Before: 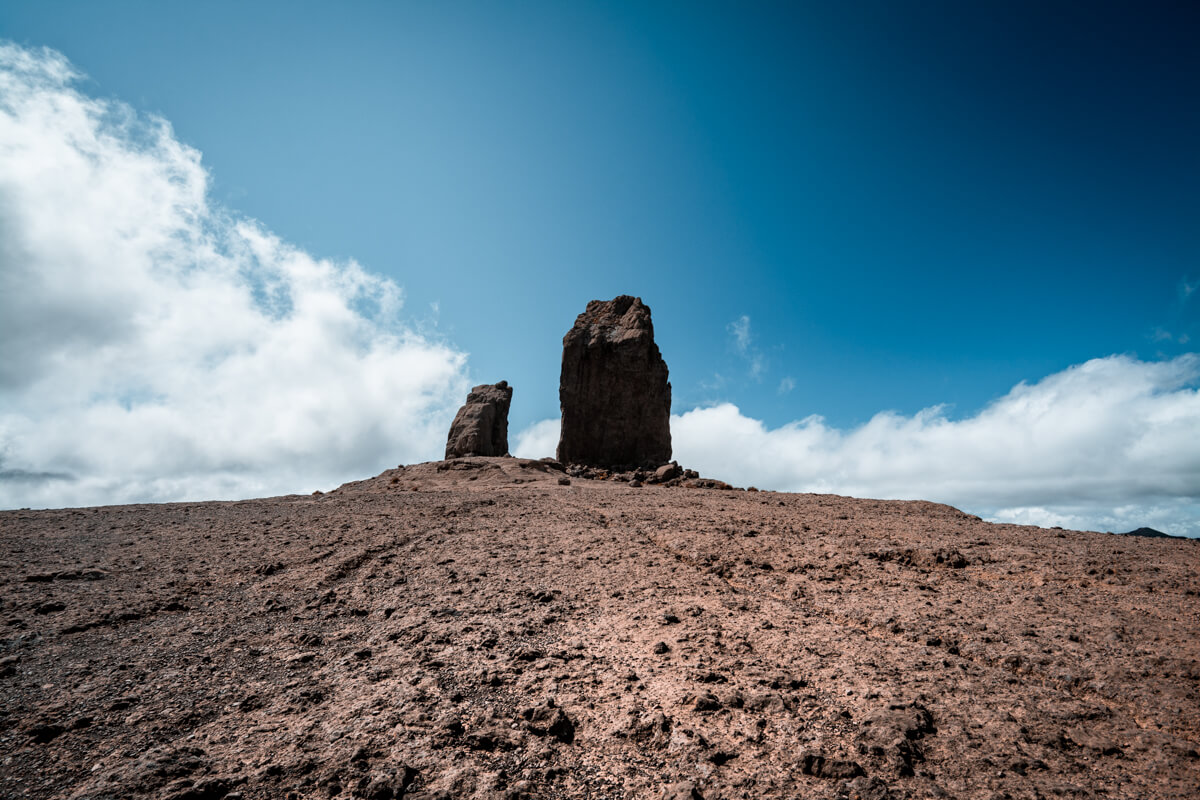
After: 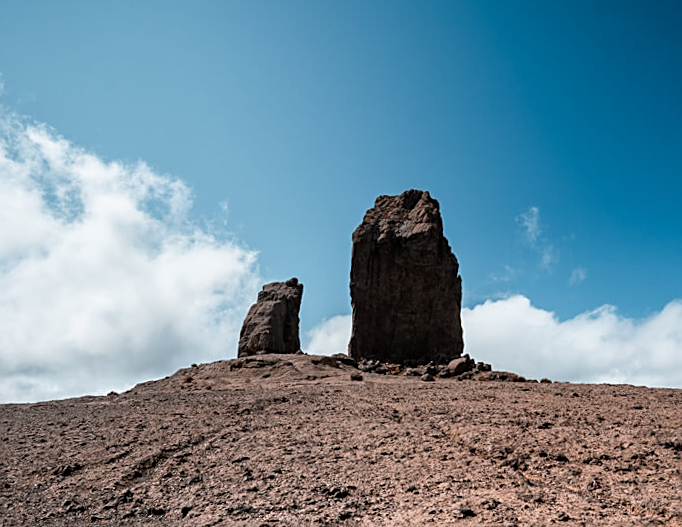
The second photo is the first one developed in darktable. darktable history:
crop: left 16.202%, top 11.208%, right 26.045%, bottom 20.557%
sharpen: on, module defaults
rotate and perspective: rotation -1.32°, lens shift (horizontal) -0.031, crop left 0.015, crop right 0.985, crop top 0.047, crop bottom 0.982
